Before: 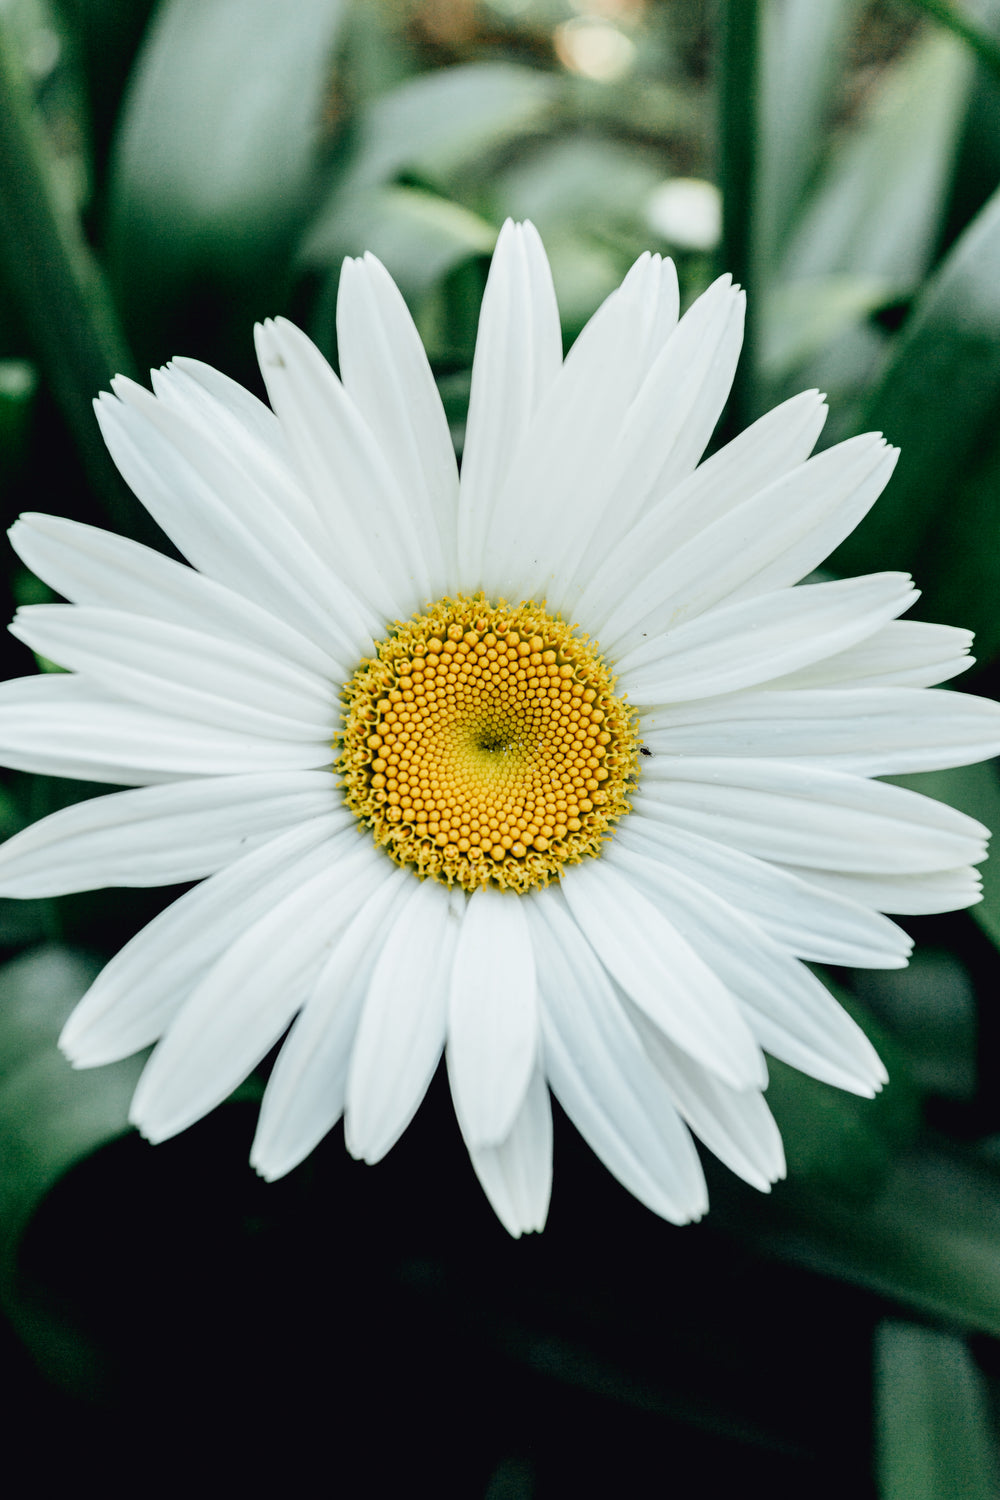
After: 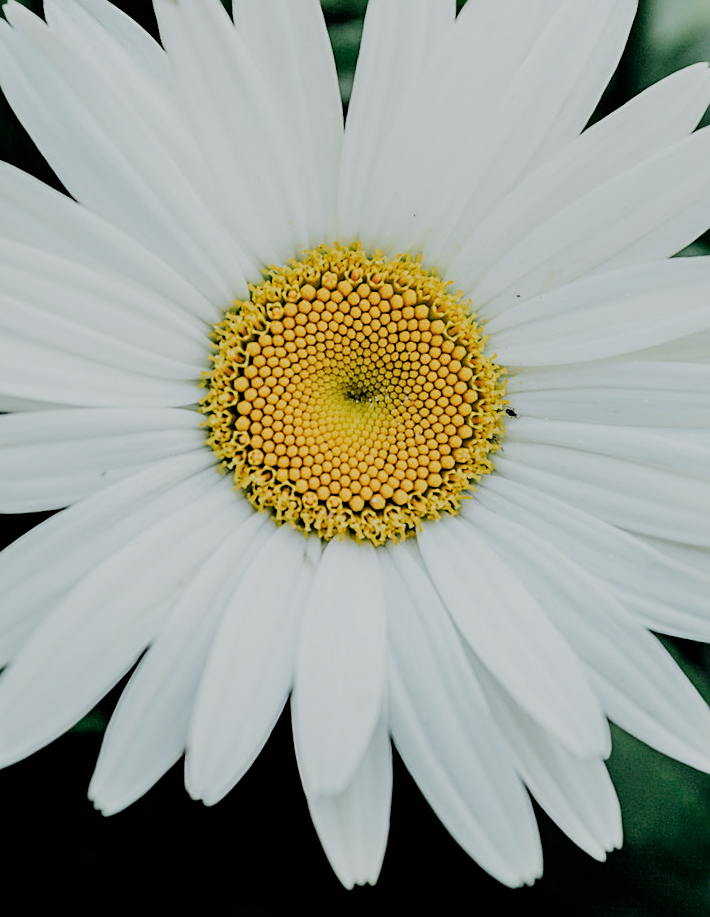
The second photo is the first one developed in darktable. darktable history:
filmic rgb: black relative exposure -7.29 EV, white relative exposure 5.06 EV, hardness 3.21
sharpen: on, module defaults
crop and rotate: angle -3.96°, left 9.768%, top 20.631%, right 11.968%, bottom 11.992%
